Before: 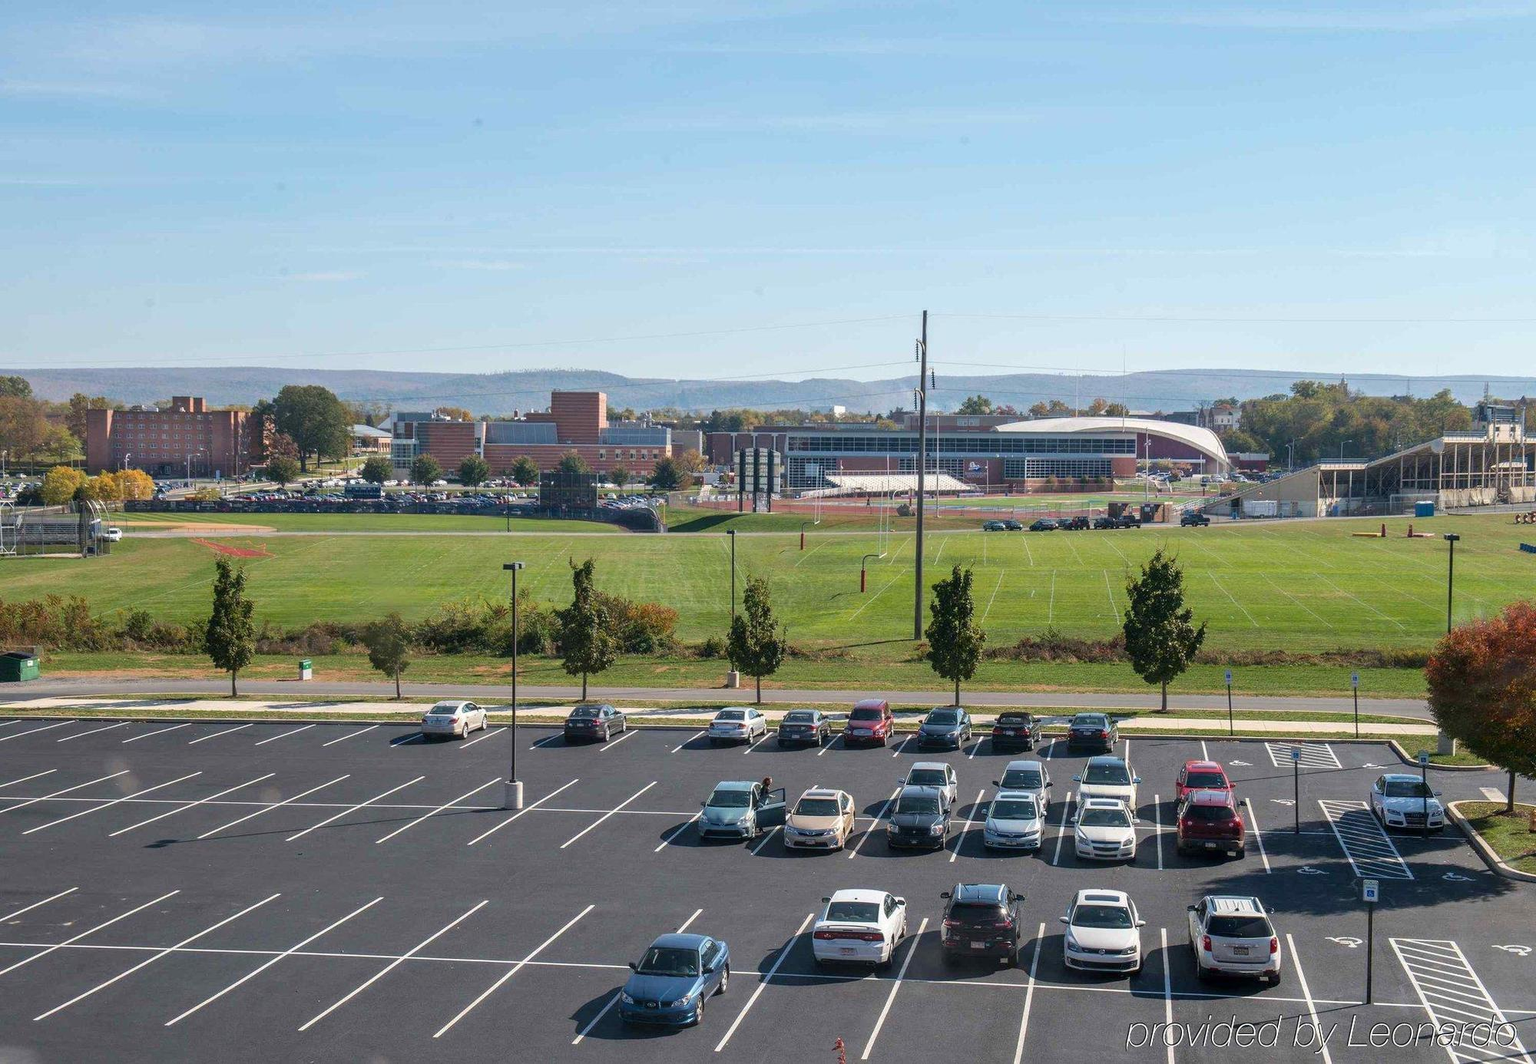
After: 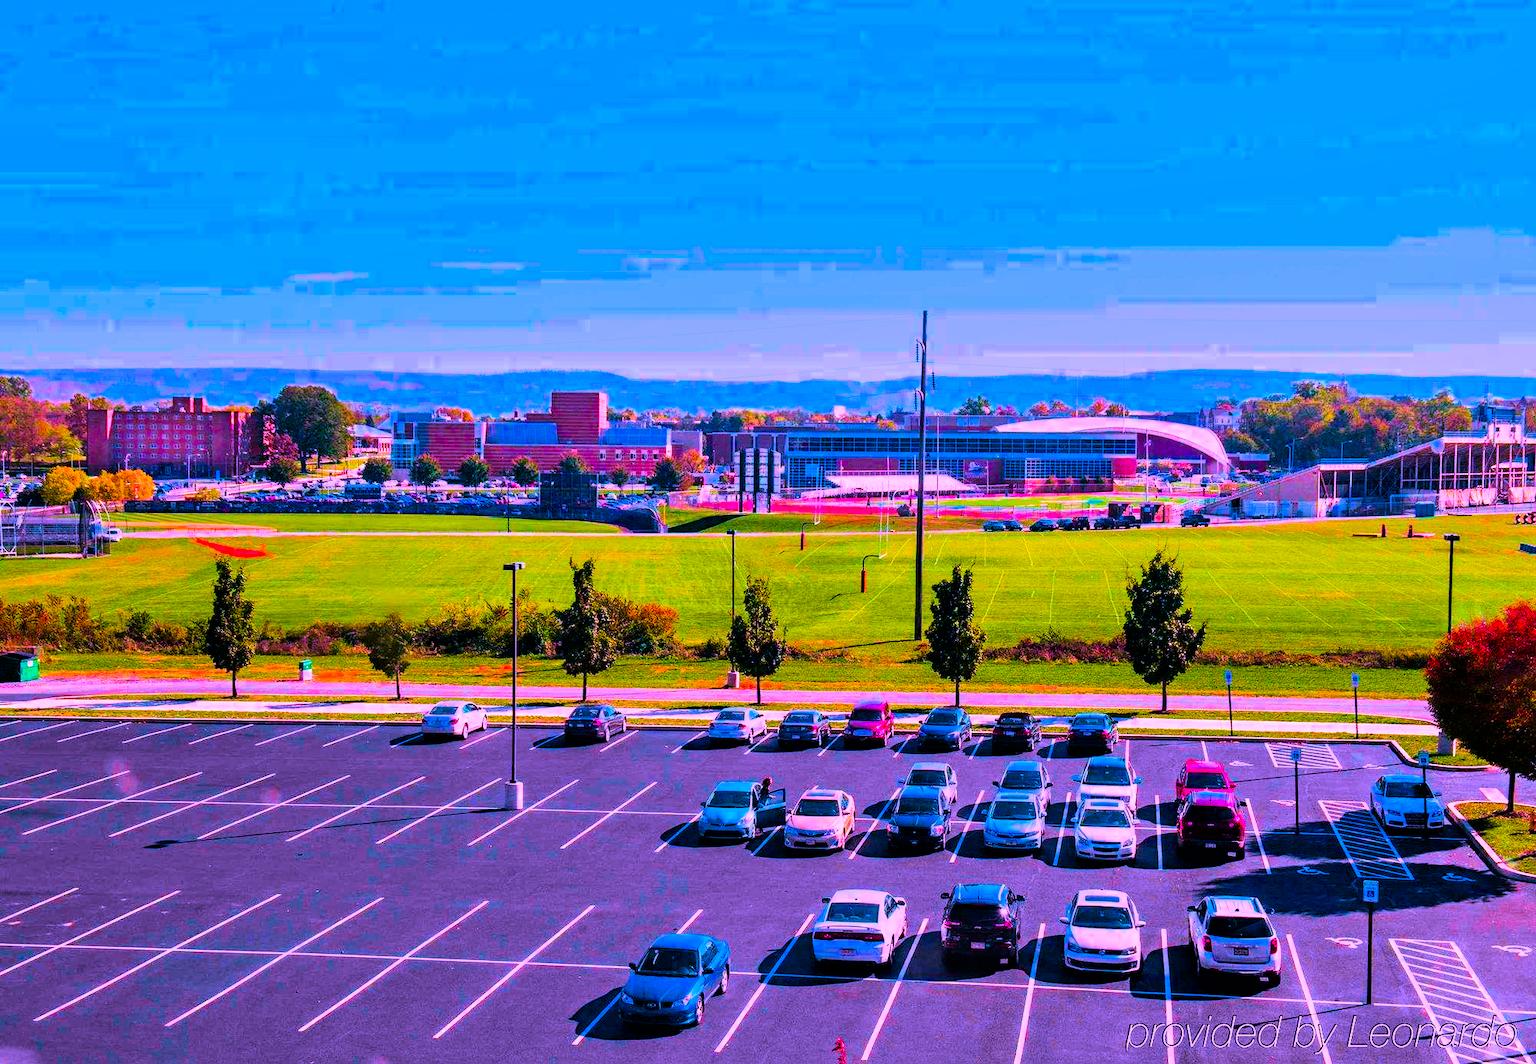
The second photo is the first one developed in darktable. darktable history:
haze removal: compatibility mode true, adaptive false
color calibration: illuminant as shot in camera, x 0.363, y 0.385, temperature 4528.04 K
color balance rgb: linear chroma grading › shadows -30%, linear chroma grading › global chroma 35%, perceptual saturation grading › global saturation 75%, perceptual saturation grading › shadows -30%, perceptual brilliance grading › highlights 75%, perceptual brilliance grading › shadows -30%, global vibrance 35%
filmic rgb: black relative exposure -6.15 EV, white relative exposure 6.96 EV, hardness 2.23, color science v6 (2022)
shadows and highlights: soften with gaussian
velvia: strength 75%
color correction: highlights a* 19.5, highlights b* -11.53, saturation 1.69
